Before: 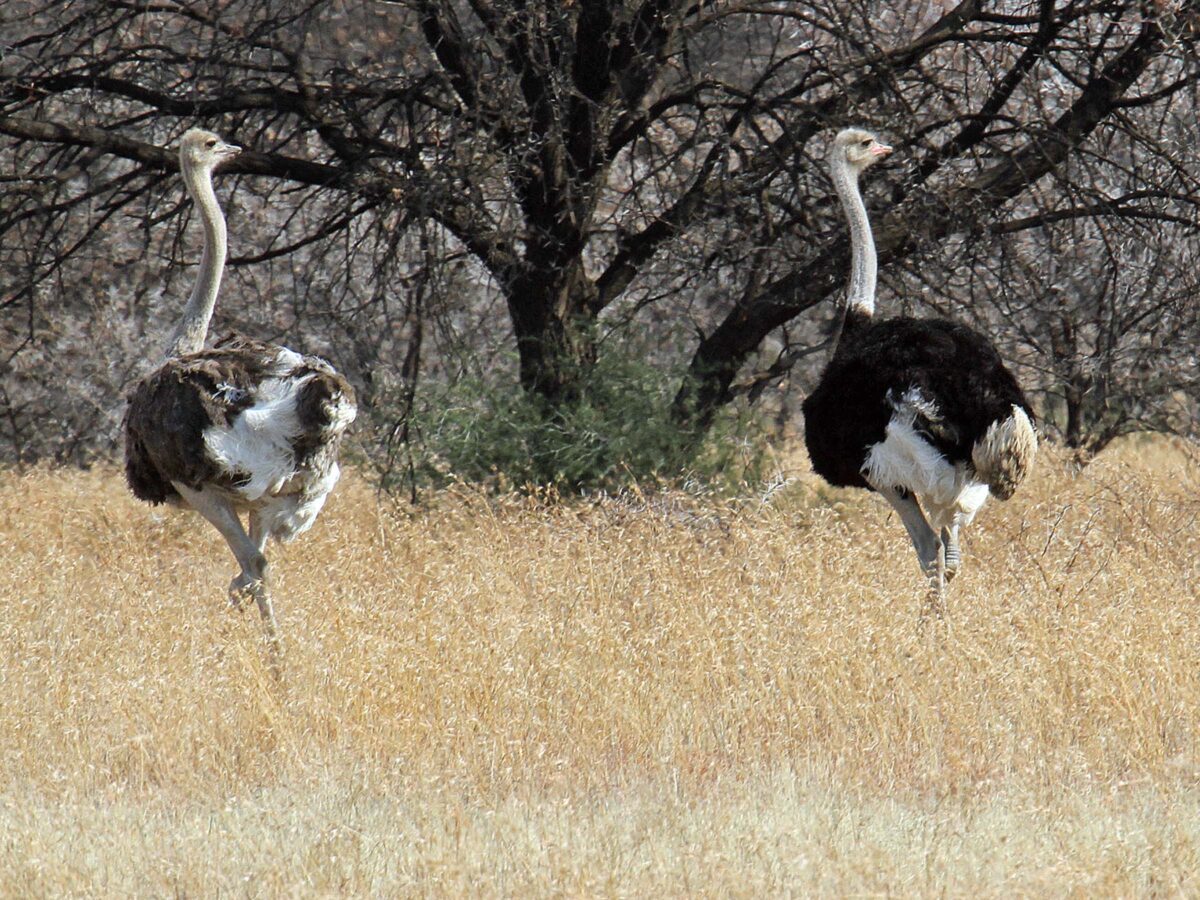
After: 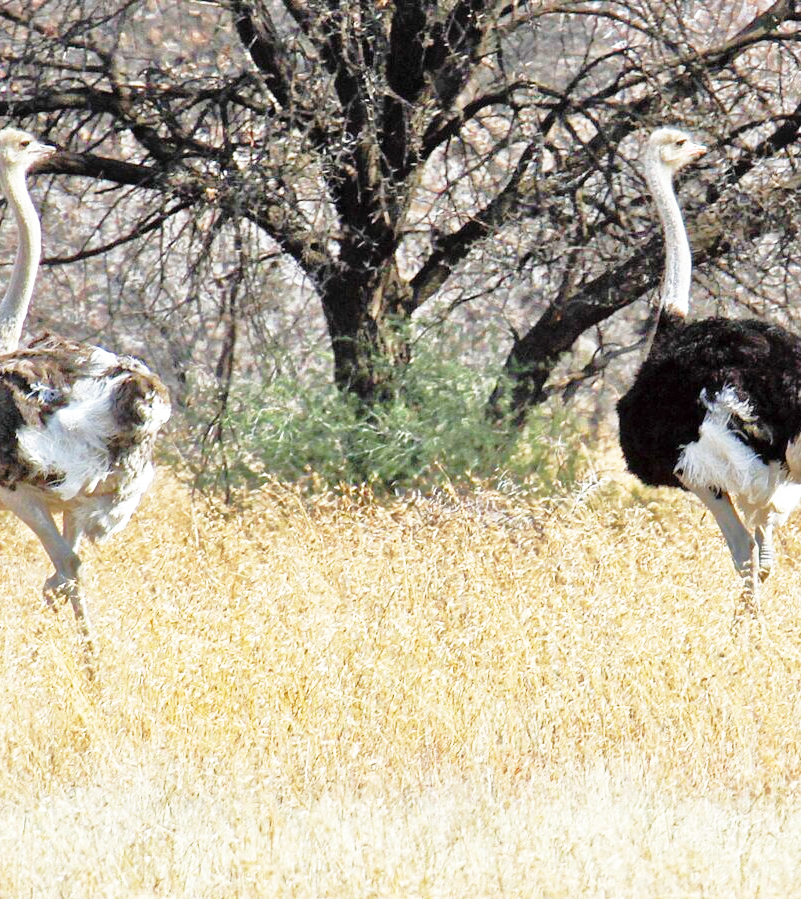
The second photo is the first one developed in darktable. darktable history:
tone equalizer: -7 EV 0.146 EV, -6 EV 0.627 EV, -5 EV 1.12 EV, -4 EV 1.31 EV, -3 EV 1.17 EV, -2 EV 0.6 EV, -1 EV 0.158 EV
crop and rotate: left 15.532%, right 17.686%
shadows and highlights: on, module defaults
base curve: curves: ch0 [(0, 0) (0.026, 0.03) (0.109, 0.232) (0.351, 0.748) (0.669, 0.968) (1, 1)], preserve colors none
